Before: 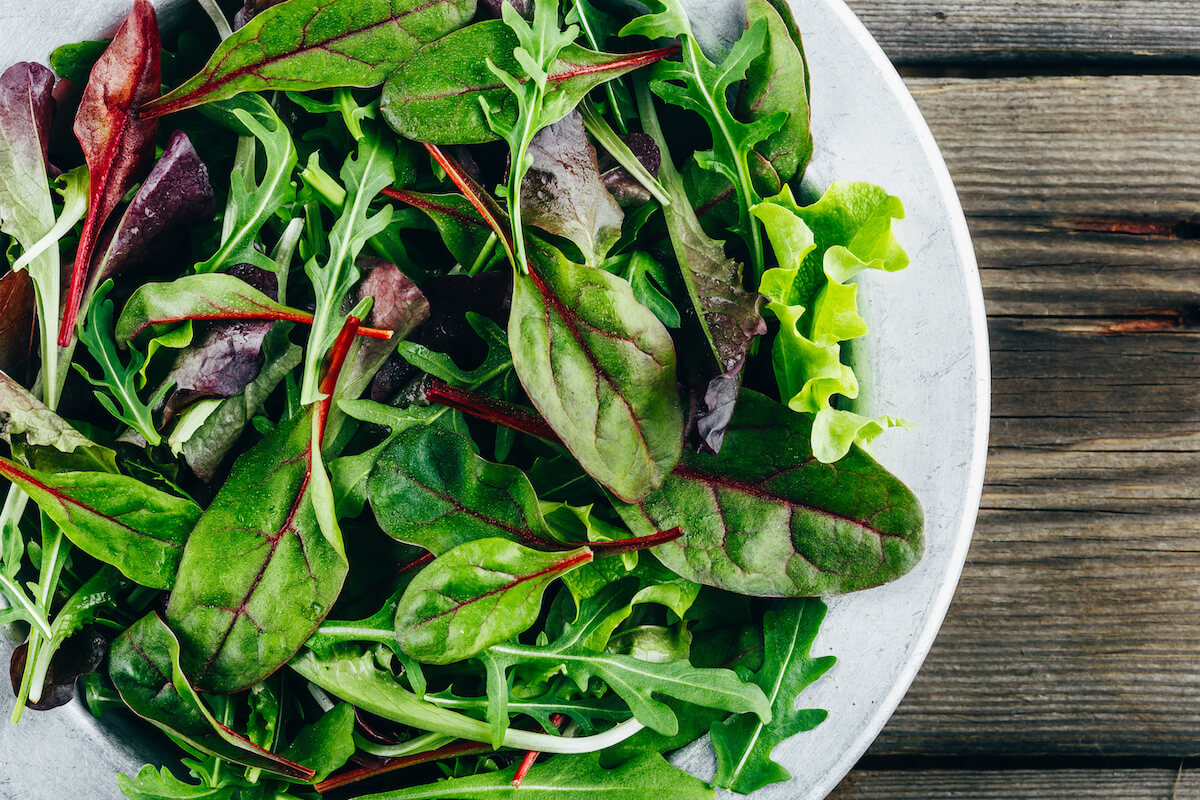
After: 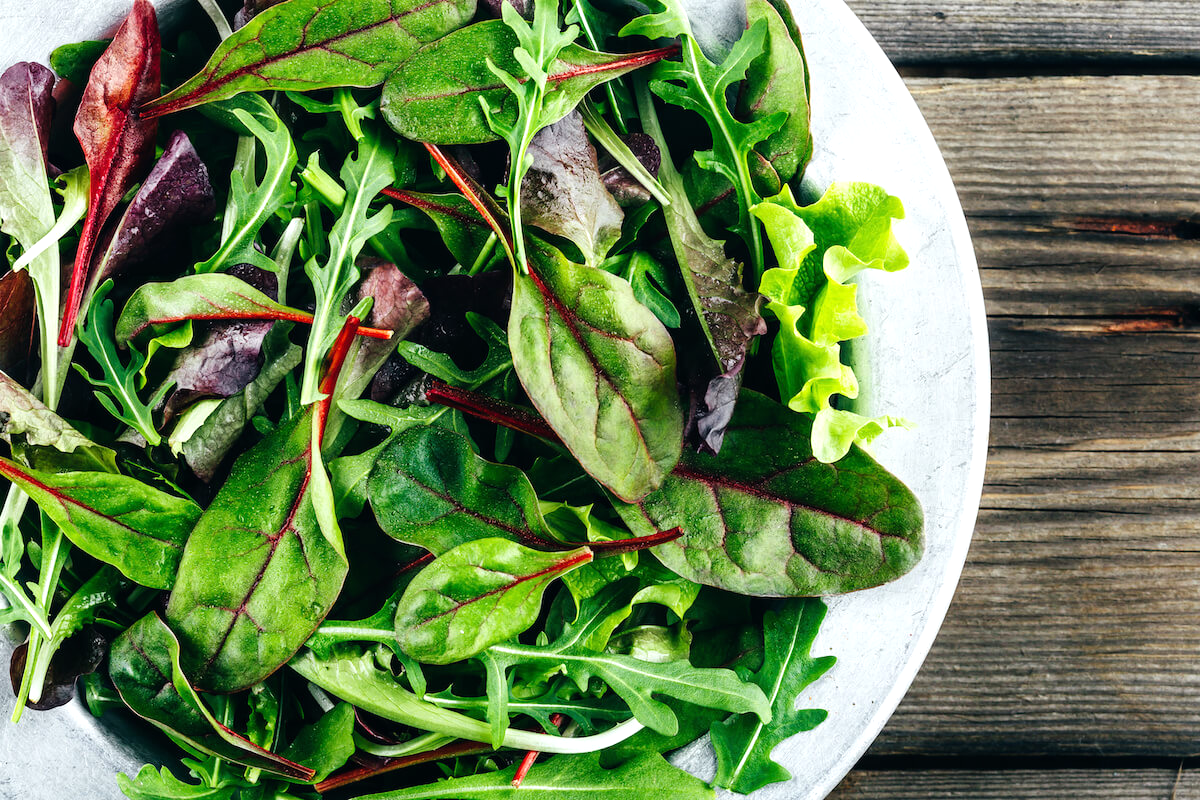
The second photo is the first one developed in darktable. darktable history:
tone equalizer: -8 EV -0.425 EV, -7 EV -0.419 EV, -6 EV -0.316 EV, -5 EV -0.225 EV, -3 EV 0.227 EV, -2 EV 0.359 EV, -1 EV 0.388 EV, +0 EV 0.4 EV
